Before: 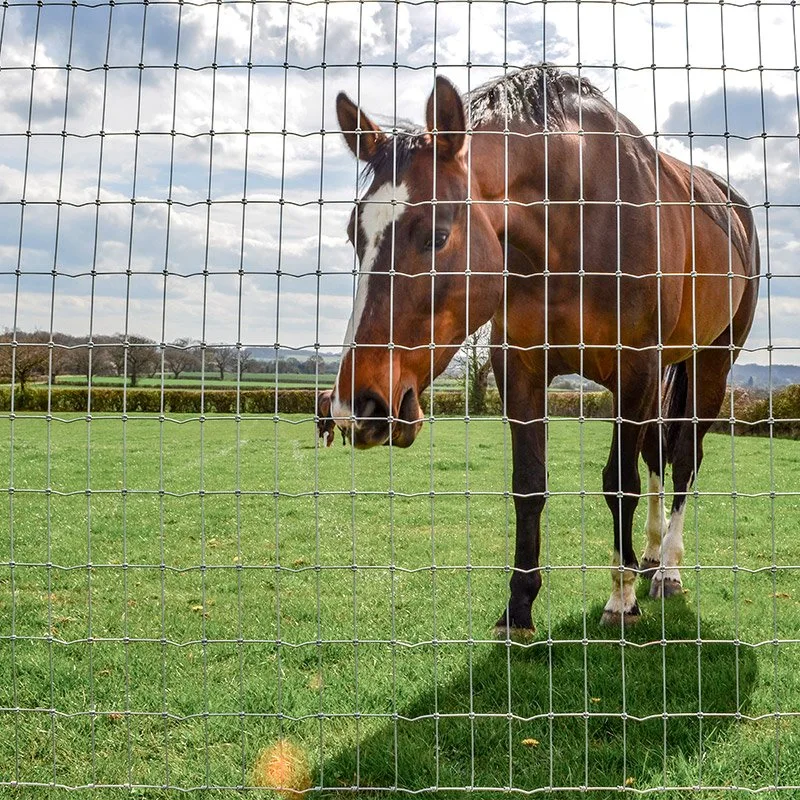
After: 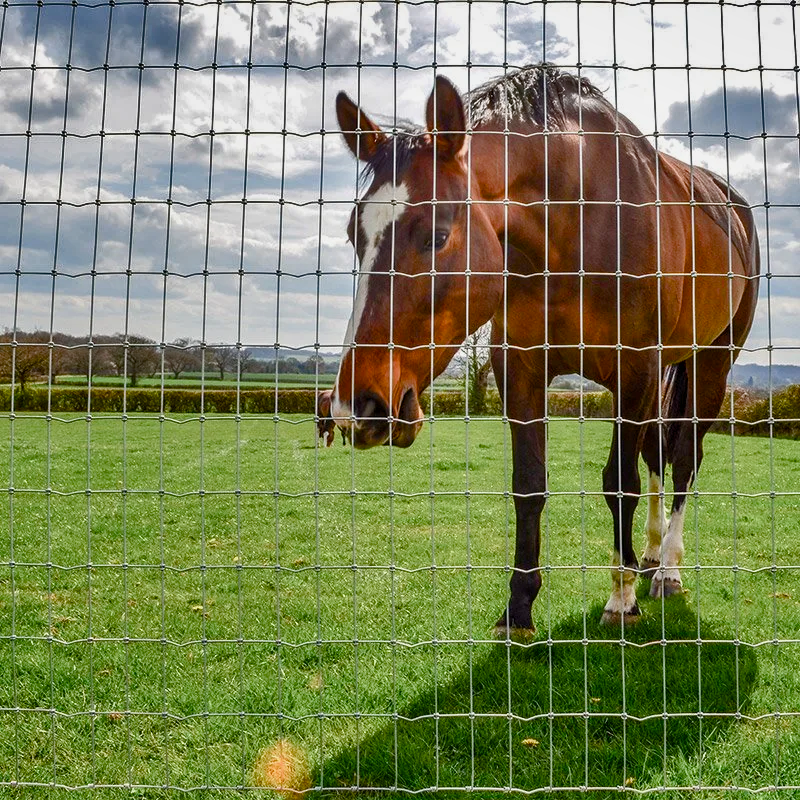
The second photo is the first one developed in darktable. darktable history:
shadows and highlights: white point adjustment -3.64, highlights -63.34, highlights color adjustment 42%, soften with gaussian
color balance rgb: perceptual saturation grading › global saturation 20%, perceptual saturation grading › highlights -25%, perceptual saturation grading › shadows 50%
